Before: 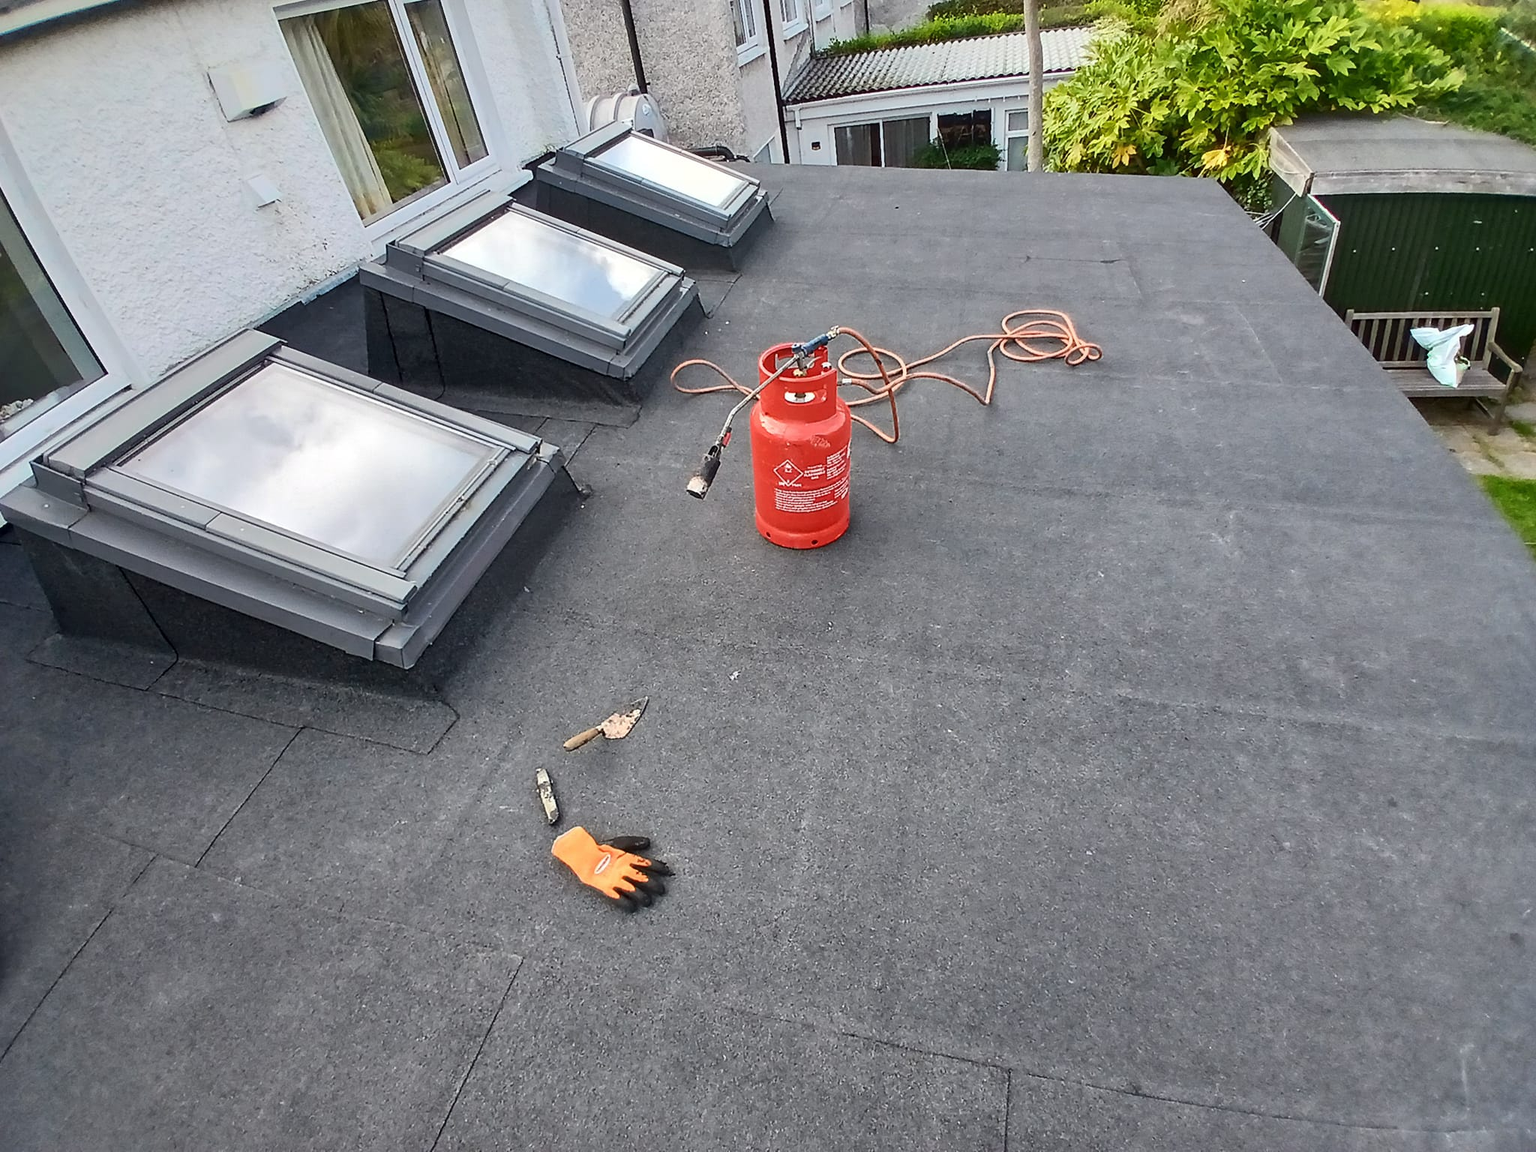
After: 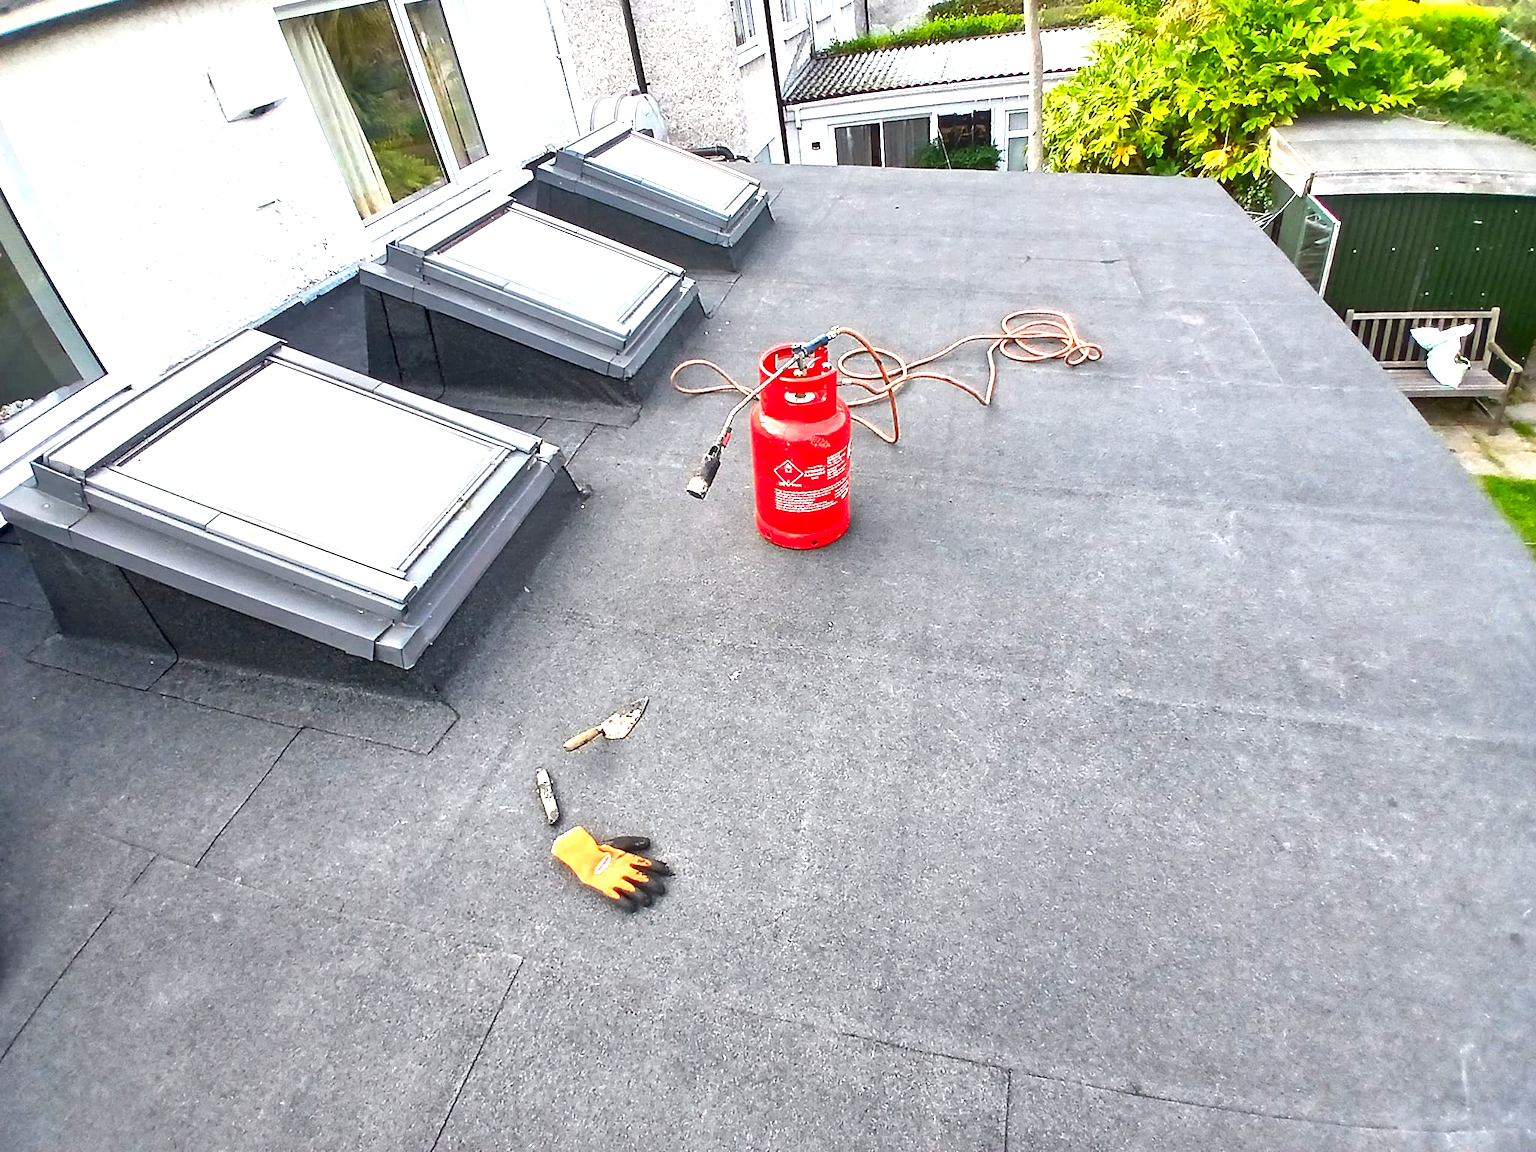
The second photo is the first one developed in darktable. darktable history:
exposure: black level correction 0, exposure 1.2 EV, compensate exposure bias true, compensate highlight preservation false
rotate and perspective: crop left 0, crop top 0
vibrance: vibrance 75%
